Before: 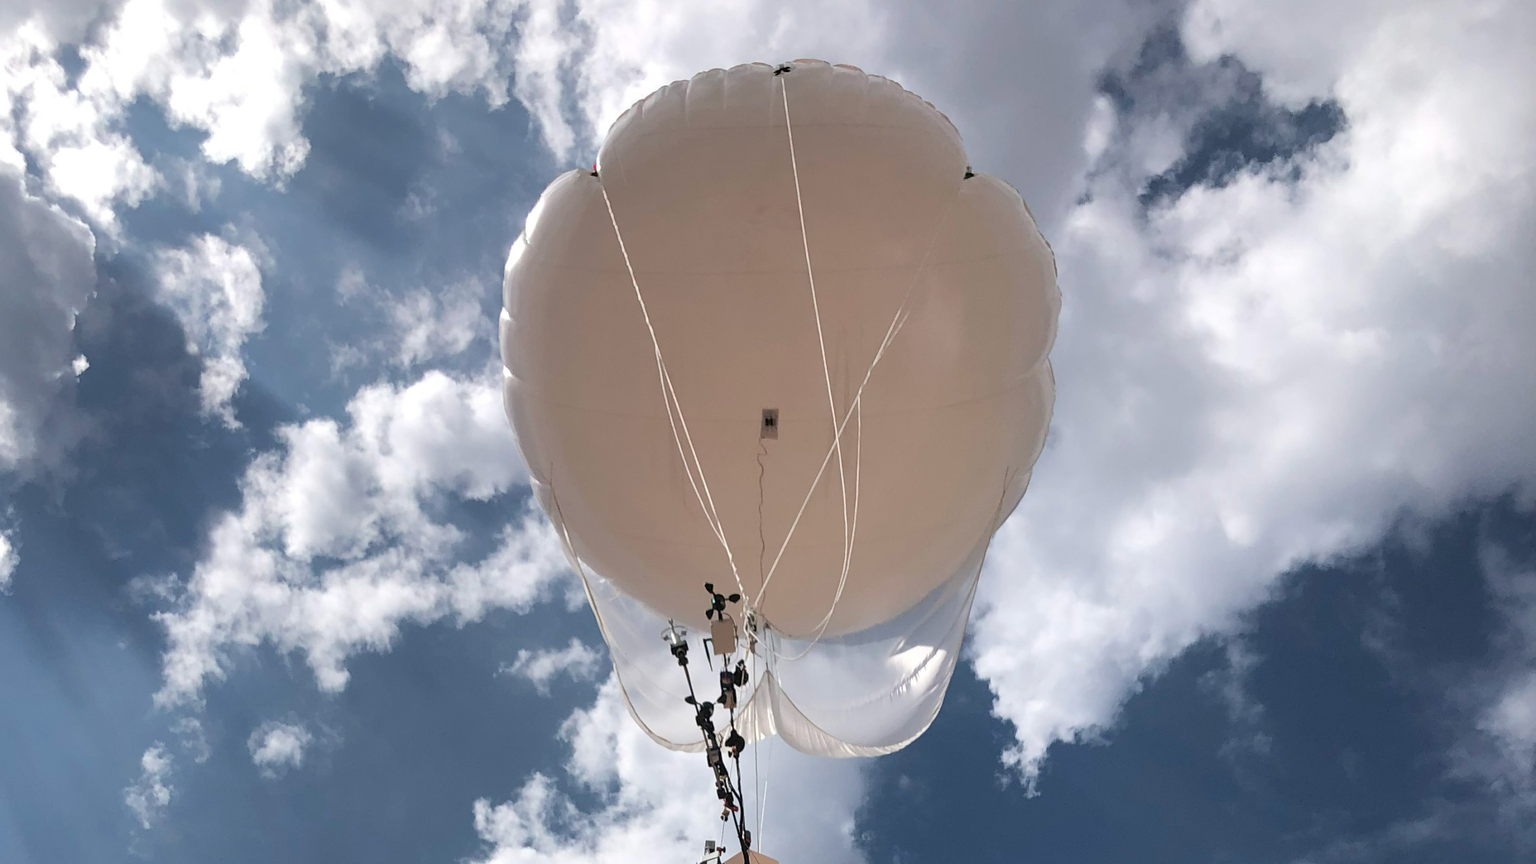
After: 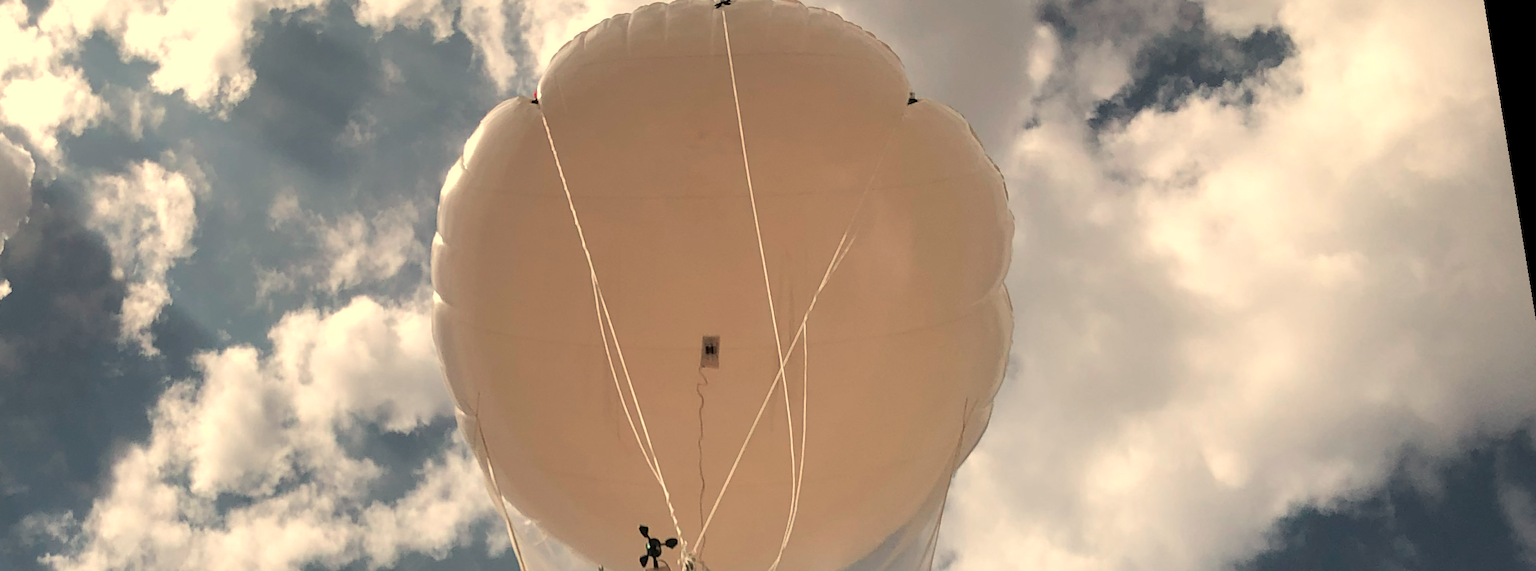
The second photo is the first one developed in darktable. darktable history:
rotate and perspective: rotation 0.128°, lens shift (vertical) -0.181, lens shift (horizontal) -0.044, shear 0.001, automatic cropping off
crop and rotate: left 9.345%, top 7.22%, right 4.982%, bottom 32.331%
white balance: red 1.123, blue 0.83
